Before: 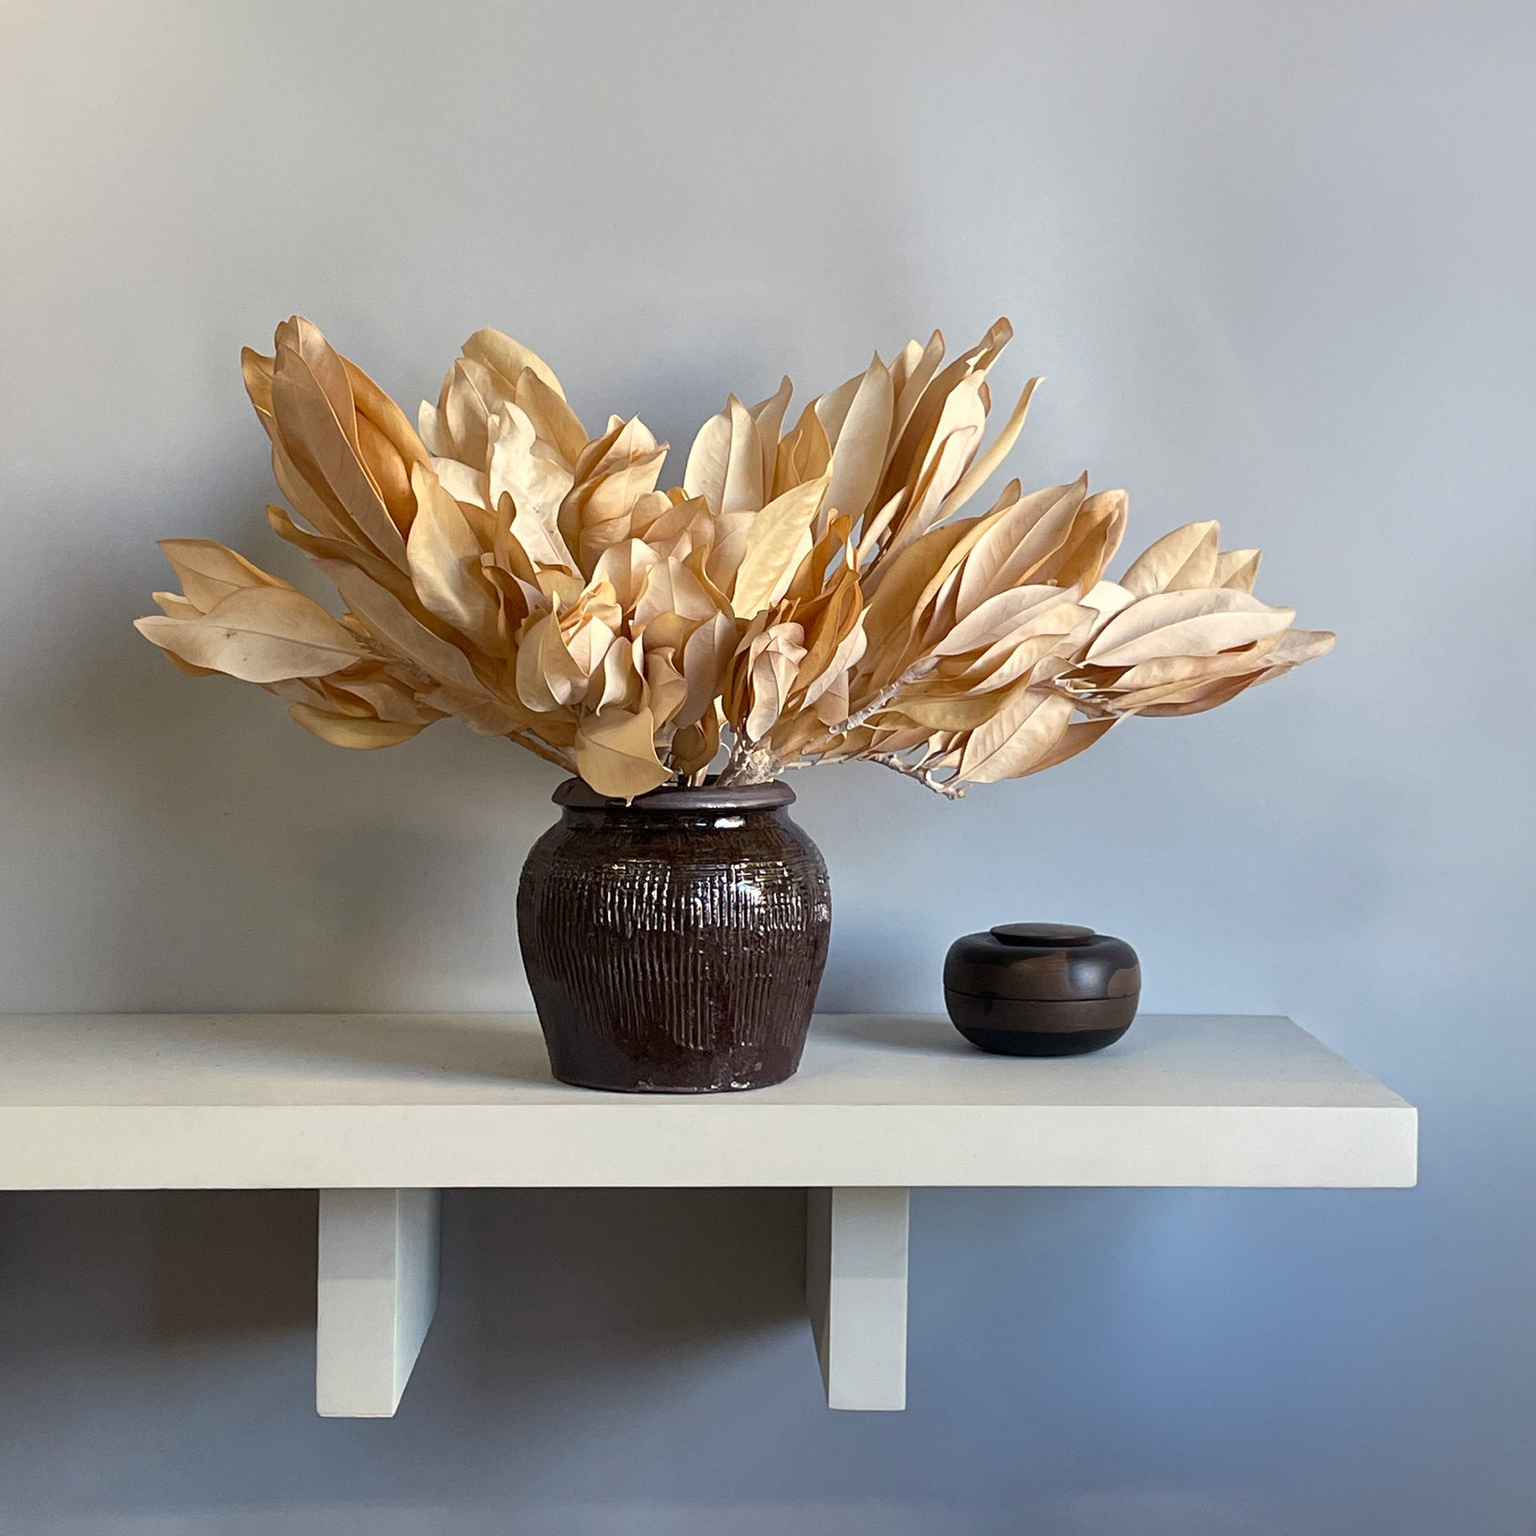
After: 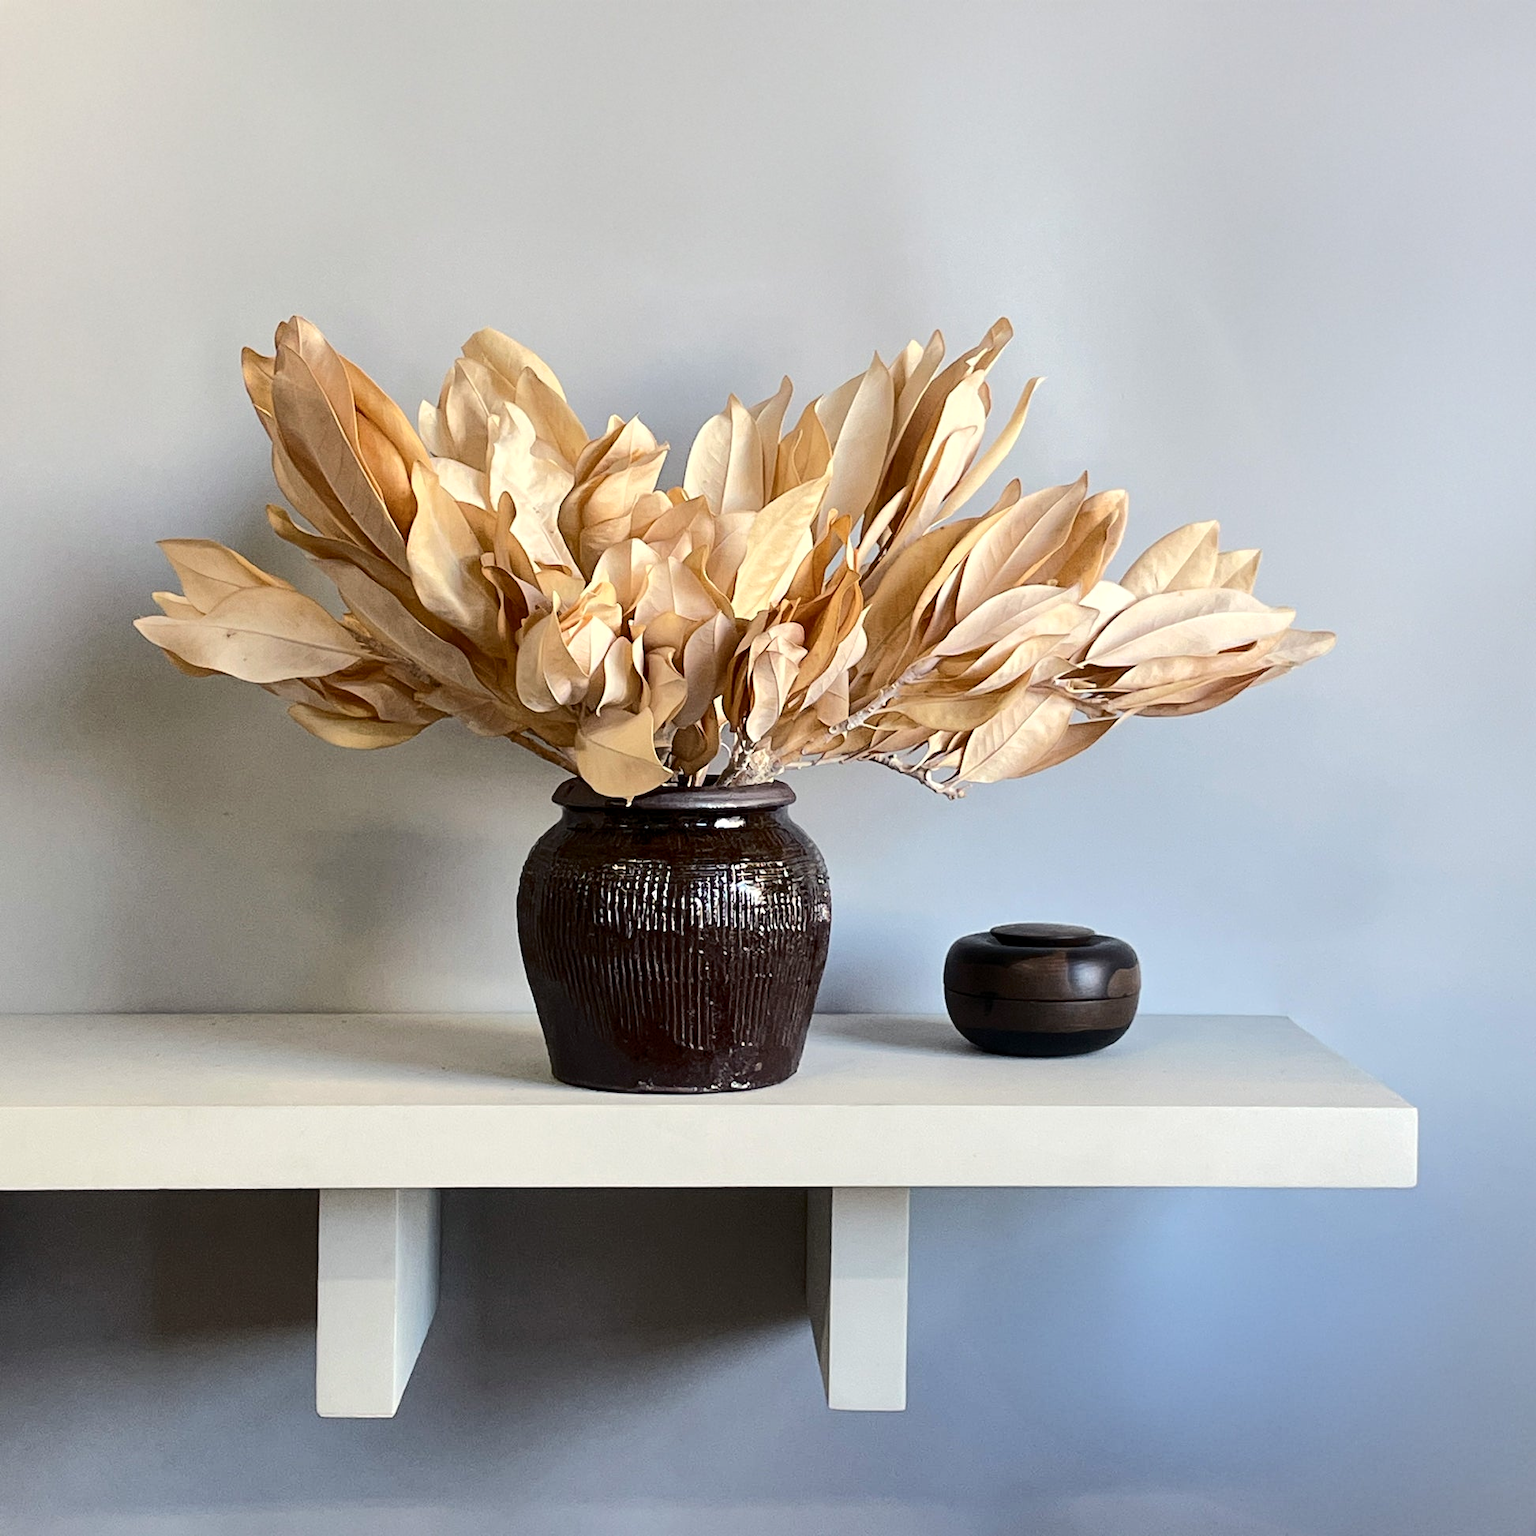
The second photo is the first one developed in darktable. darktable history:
tone curve: curves: ch0 [(0, 0) (0.003, 0.002) (0.011, 0.009) (0.025, 0.018) (0.044, 0.03) (0.069, 0.043) (0.1, 0.057) (0.136, 0.079) (0.177, 0.125) (0.224, 0.178) (0.277, 0.255) (0.335, 0.341) (0.399, 0.443) (0.468, 0.553) (0.543, 0.644) (0.623, 0.718) (0.709, 0.779) (0.801, 0.849) (0.898, 0.929) (1, 1)], color space Lab, independent channels, preserve colors none
local contrast: highlights 106%, shadows 97%, detail 119%, midtone range 0.2
